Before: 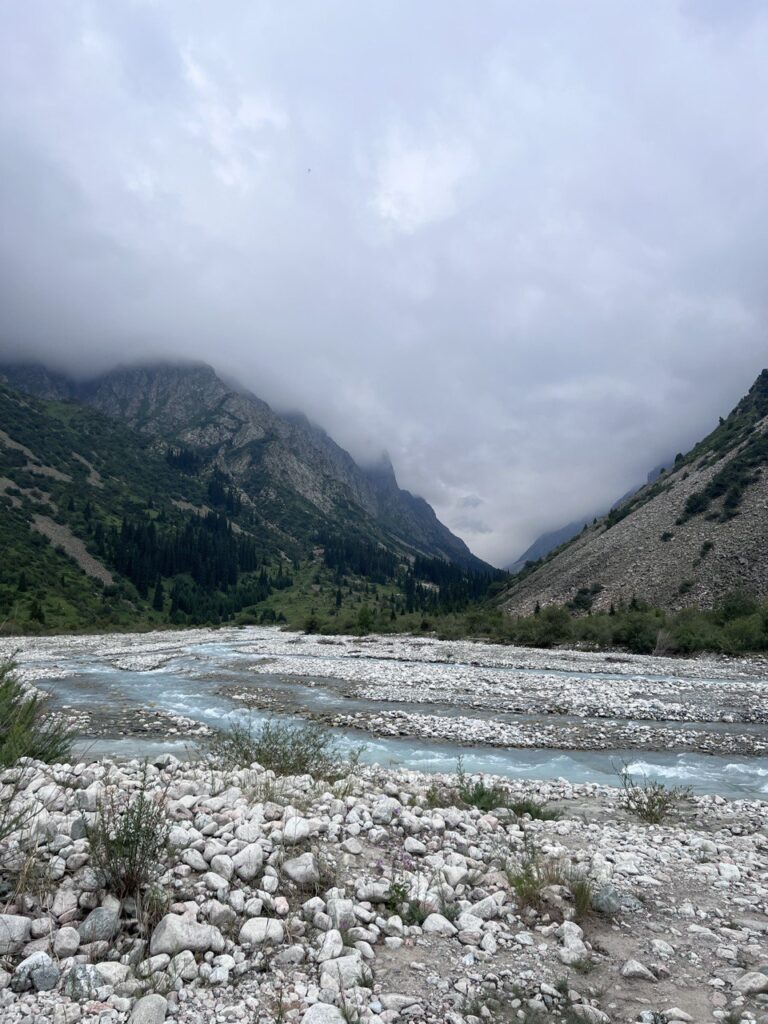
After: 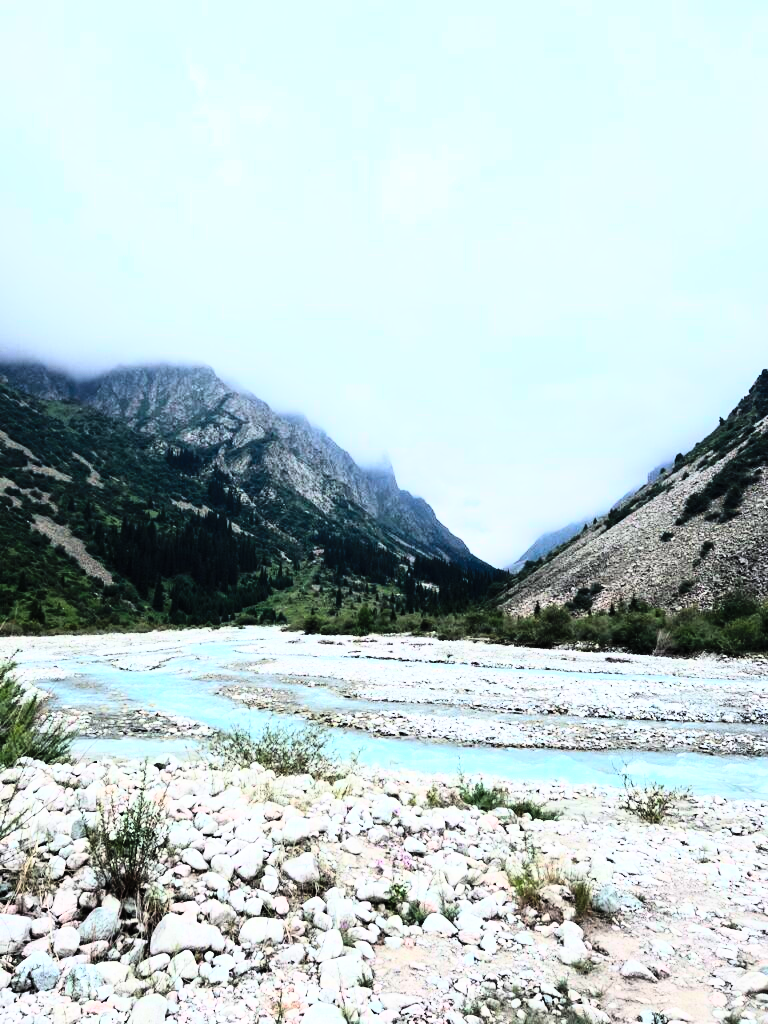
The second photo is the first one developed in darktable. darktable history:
rgb curve: curves: ch0 [(0, 0) (0.21, 0.15) (0.24, 0.21) (0.5, 0.75) (0.75, 0.96) (0.89, 0.99) (1, 1)]; ch1 [(0, 0.02) (0.21, 0.13) (0.25, 0.2) (0.5, 0.67) (0.75, 0.9) (0.89, 0.97) (1, 1)]; ch2 [(0, 0.02) (0.21, 0.13) (0.25, 0.2) (0.5, 0.67) (0.75, 0.9) (0.89, 0.97) (1, 1)], compensate middle gray true
exposure: exposure -0.116 EV, compensate exposure bias true, compensate highlight preservation false
contrast brightness saturation: contrast 0.24, brightness 0.26, saturation 0.39
